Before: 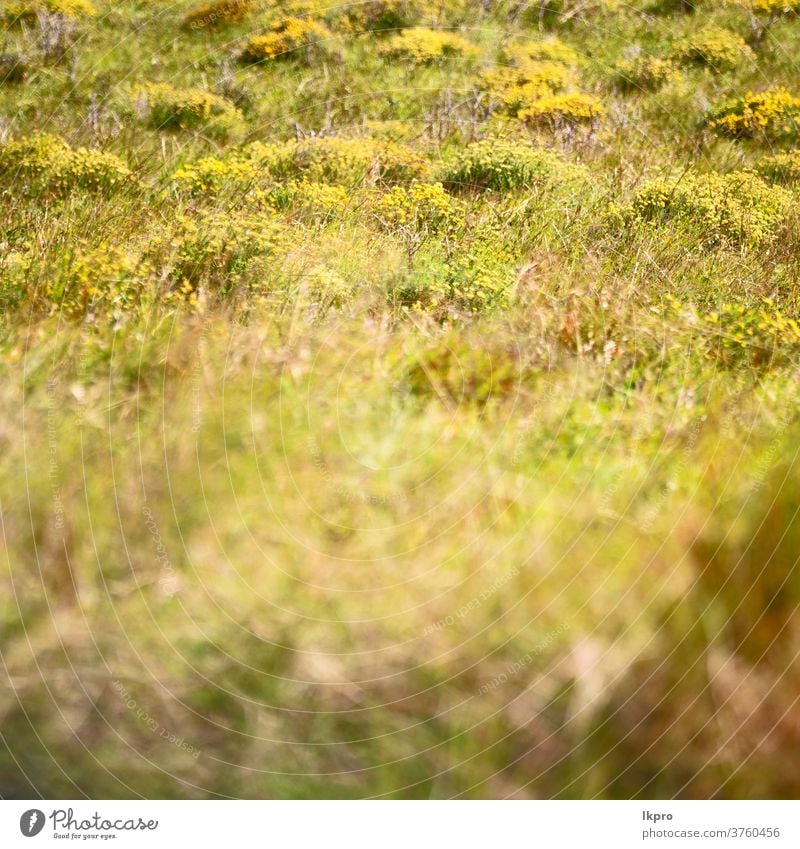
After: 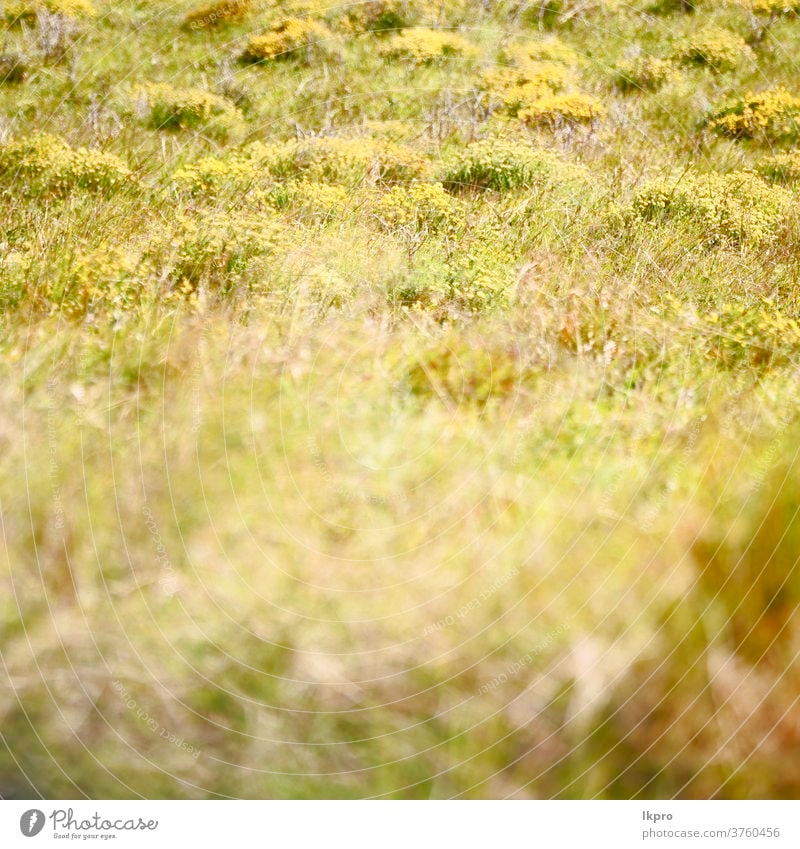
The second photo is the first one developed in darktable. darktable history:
tone curve: curves: ch0 [(0, 0) (0.003, 0.004) (0.011, 0.015) (0.025, 0.033) (0.044, 0.059) (0.069, 0.092) (0.1, 0.132) (0.136, 0.18) (0.177, 0.235) (0.224, 0.297) (0.277, 0.366) (0.335, 0.44) (0.399, 0.52) (0.468, 0.594) (0.543, 0.661) (0.623, 0.727) (0.709, 0.79) (0.801, 0.86) (0.898, 0.928) (1, 1)], preserve colors none
